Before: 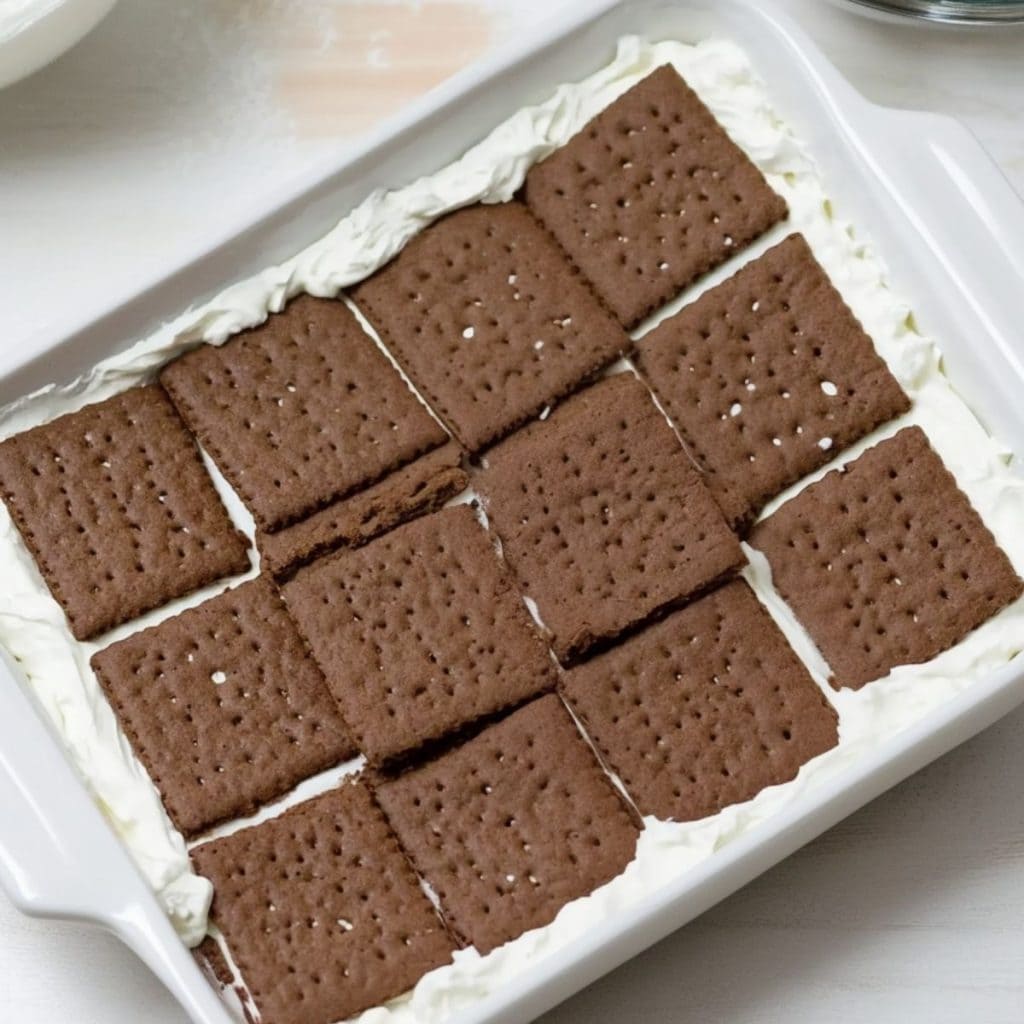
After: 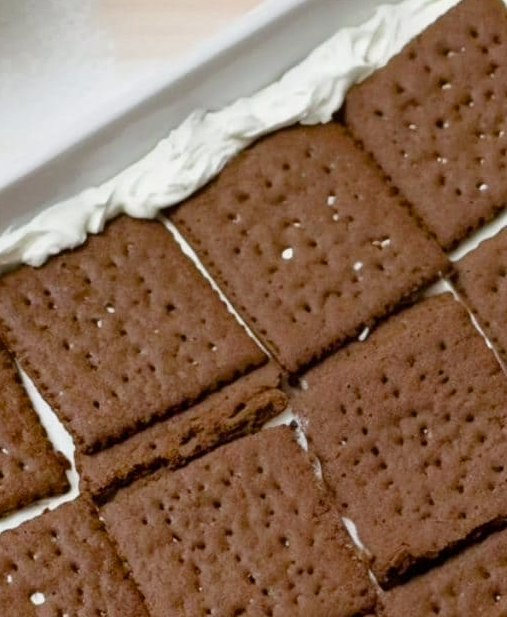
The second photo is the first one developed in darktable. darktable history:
color balance rgb: perceptual saturation grading › global saturation 20%, perceptual saturation grading › highlights -49.44%, perceptual saturation grading › shadows 24.86%, global vibrance 8.634%
crop: left 17.763%, top 7.747%, right 32.694%, bottom 31.952%
color calibration: illuminant same as pipeline (D50), adaptation XYZ, x 0.346, y 0.358, temperature 5020.22 K
